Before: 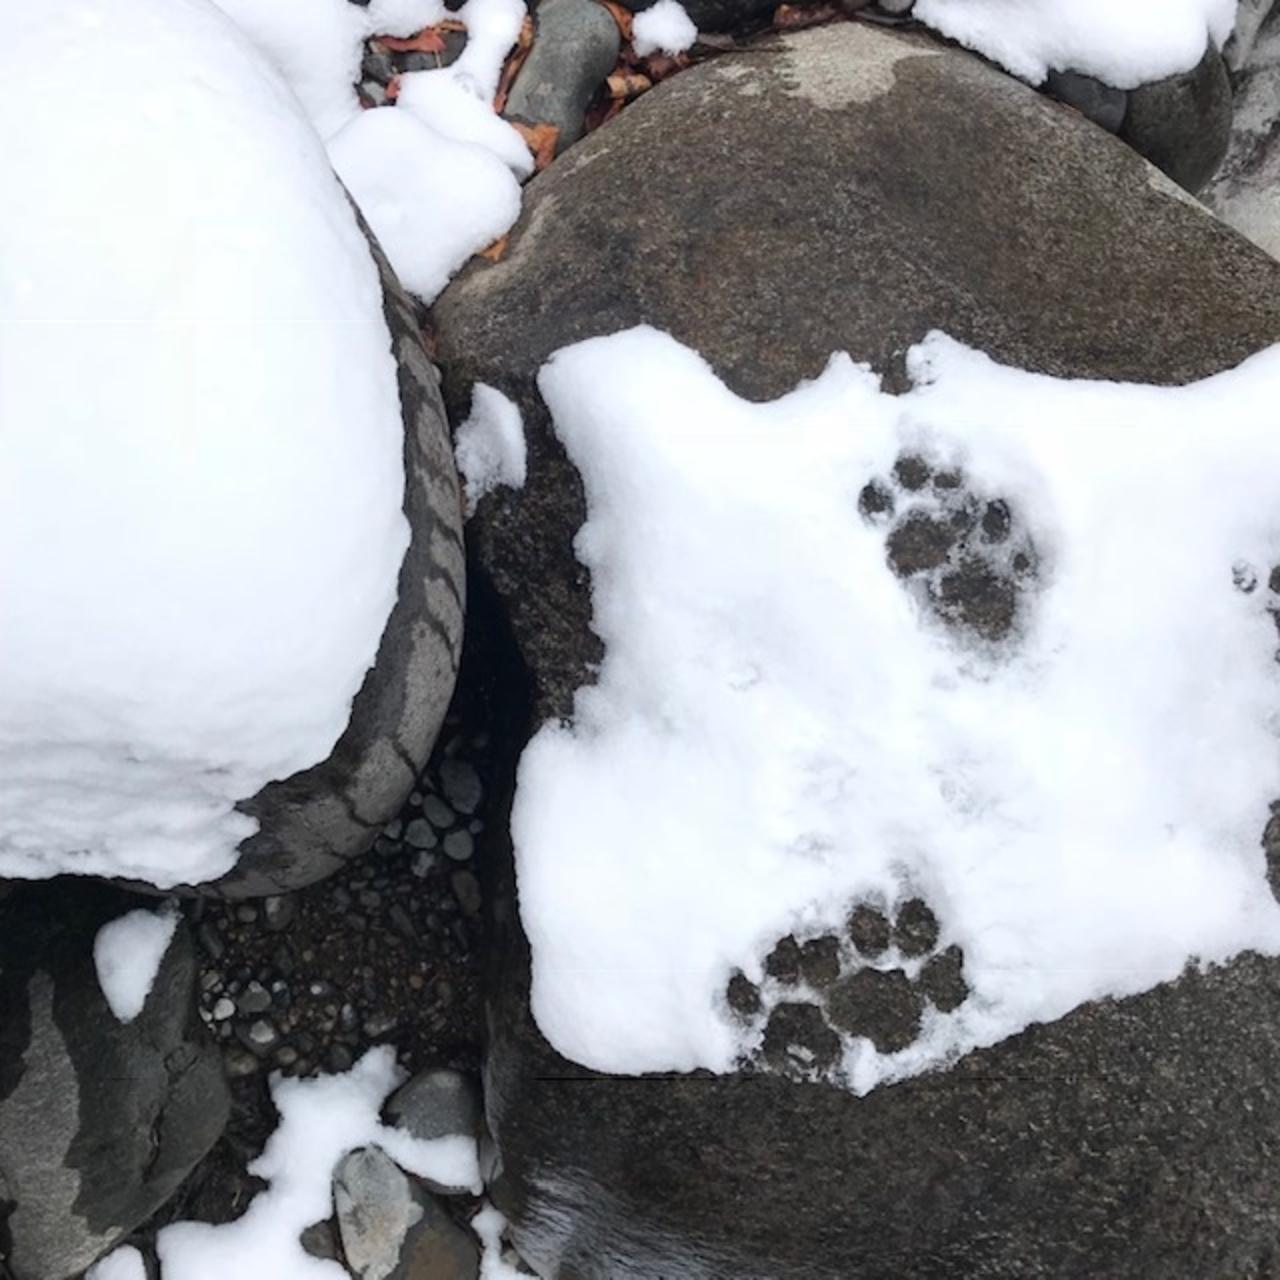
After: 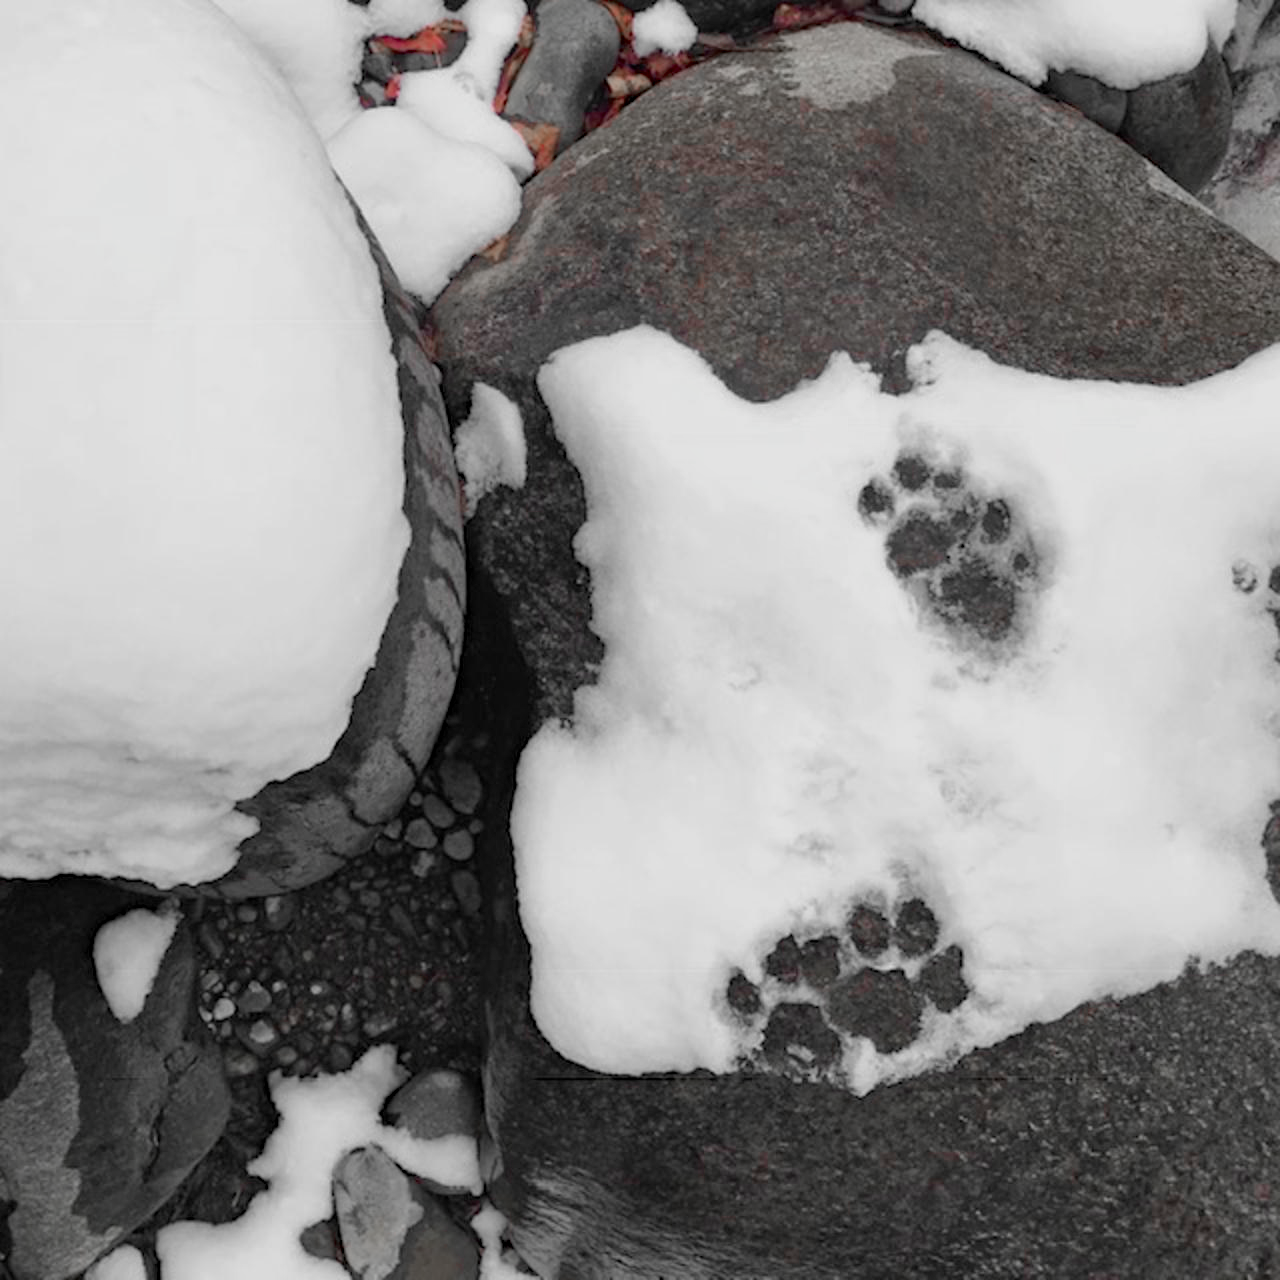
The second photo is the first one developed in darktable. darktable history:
tone equalizer: -8 EV 0.25 EV, -7 EV 0.417 EV, -6 EV 0.417 EV, -5 EV 0.25 EV, -3 EV -0.25 EV, -2 EV -0.417 EV, -1 EV -0.417 EV, +0 EV -0.25 EV, edges refinement/feathering 500, mask exposure compensation -1.57 EV, preserve details guided filter
color zones: curves: ch1 [(0, 0.831) (0.08, 0.771) (0.157, 0.268) (0.241, 0.207) (0.562, -0.005) (0.714, -0.013) (0.876, 0.01) (1, 0.831)]
haze removal: adaptive false
